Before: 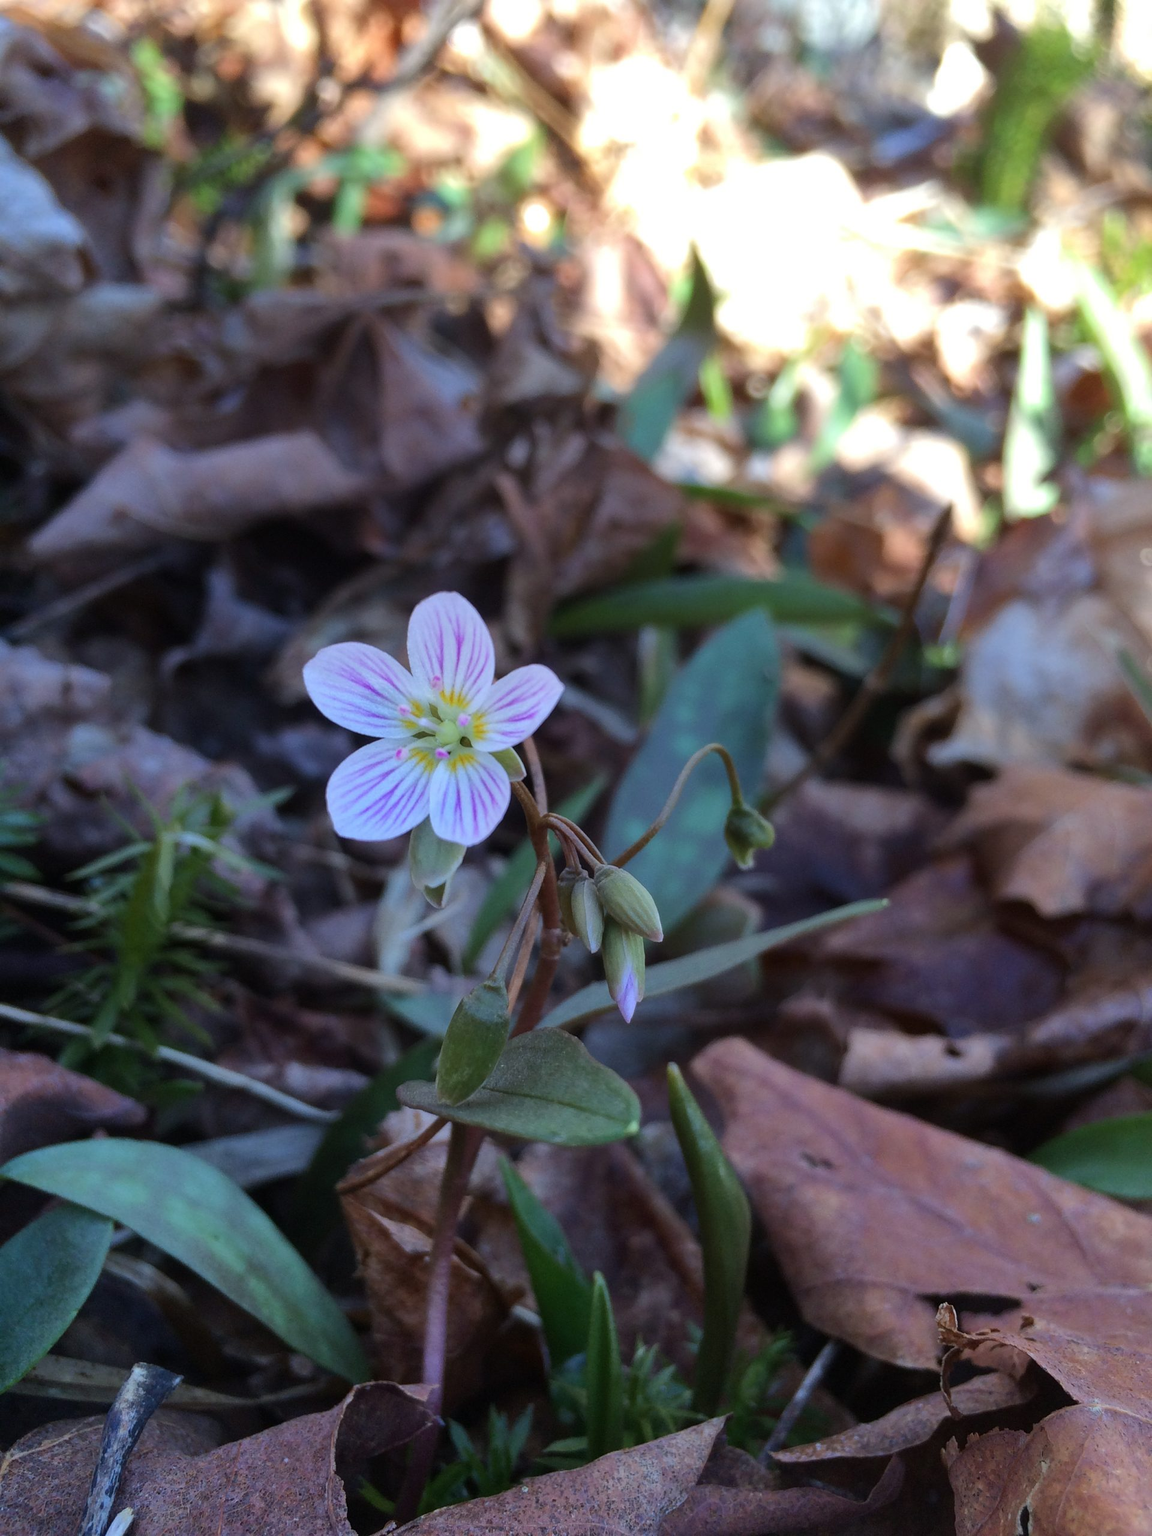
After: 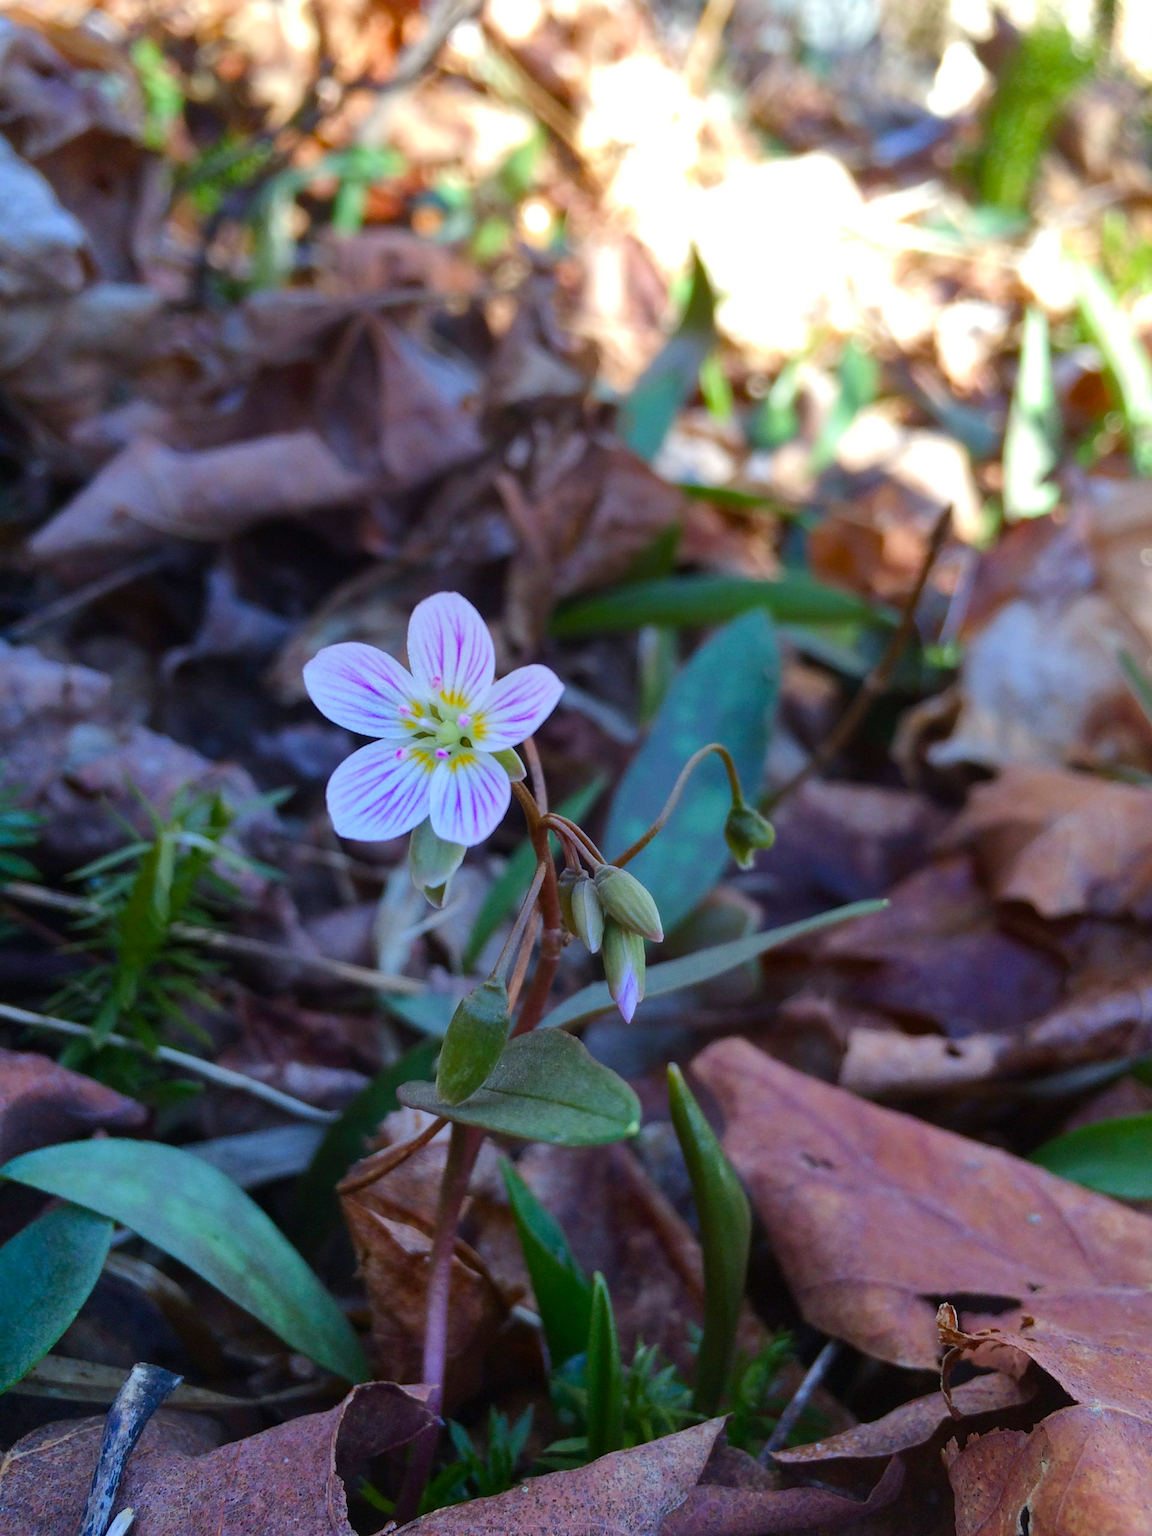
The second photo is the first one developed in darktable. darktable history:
color balance rgb: perceptual saturation grading › global saturation 35%, perceptual saturation grading › highlights -30%, perceptual saturation grading › shadows 35%, perceptual brilliance grading › global brilliance 3%, perceptual brilliance grading › highlights -3%, perceptual brilliance grading › shadows 3%
base curve: curves: ch0 [(0, 0) (0.472, 0.508) (1, 1)]
